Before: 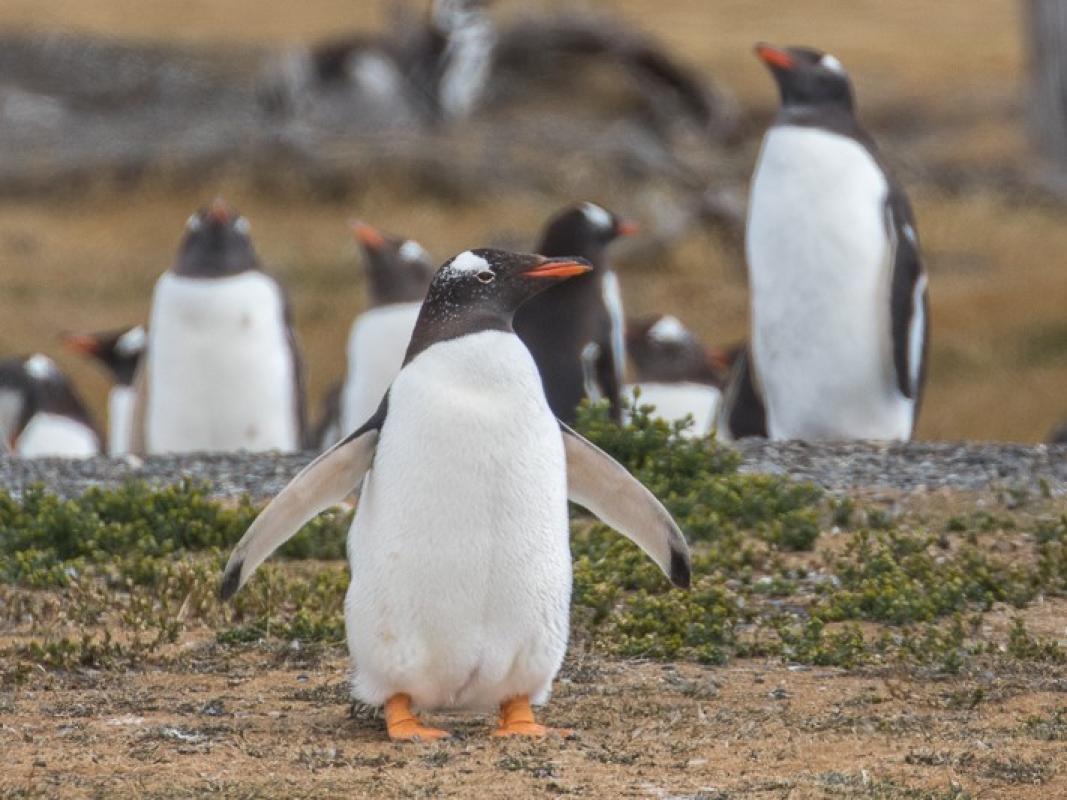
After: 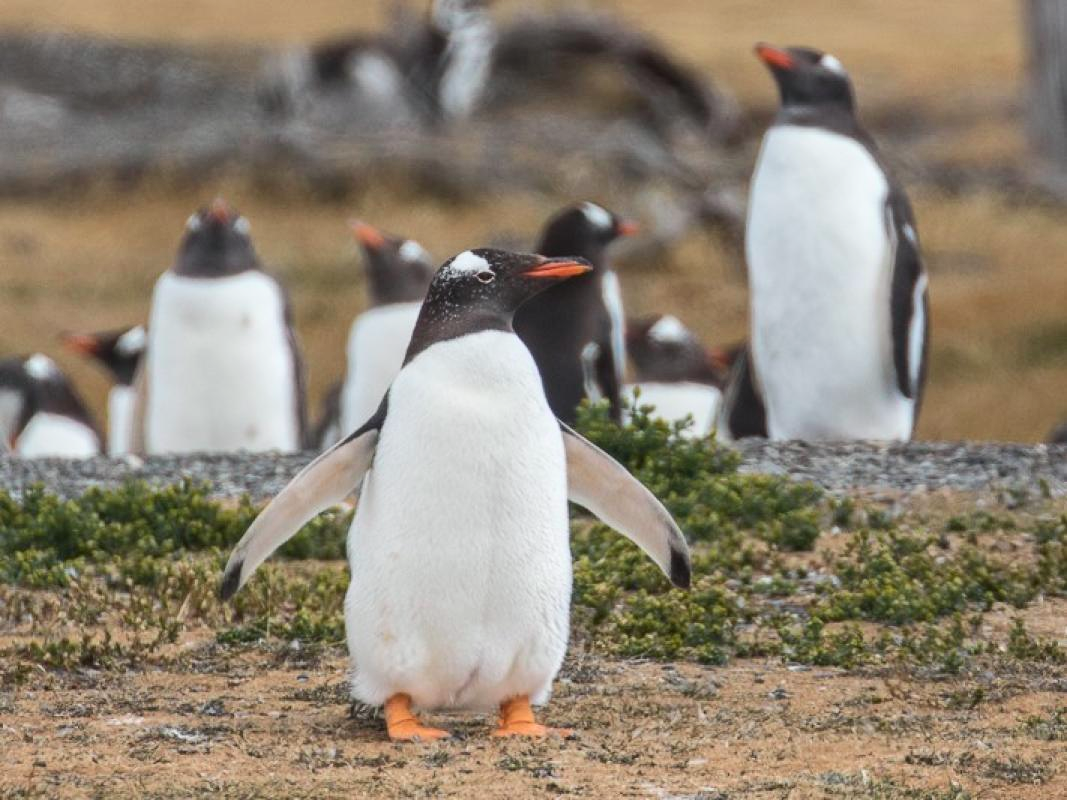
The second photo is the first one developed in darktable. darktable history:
tone curve: curves: ch0 [(0, 0.01) (0.037, 0.032) (0.131, 0.108) (0.275, 0.258) (0.483, 0.512) (0.61, 0.661) (0.696, 0.742) (0.792, 0.834) (0.911, 0.936) (0.997, 0.995)]; ch1 [(0, 0) (0.308, 0.29) (0.425, 0.411) (0.503, 0.502) (0.551, 0.563) (0.683, 0.706) (0.746, 0.77) (1, 1)]; ch2 [(0, 0) (0.246, 0.233) (0.36, 0.352) (0.415, 0.415) (0.485, 0.487) (0.502, 0.502) (0.525, 0.523) (0.545, 0.552) (0.587, 0.6) (0.636, 0.652) (0.711, 0.729) (0.845, 0.855) (0.998, 0.977)], color space Lab, independent channels, preserve colors none
contrast brightness saturation: saturation -0.057
